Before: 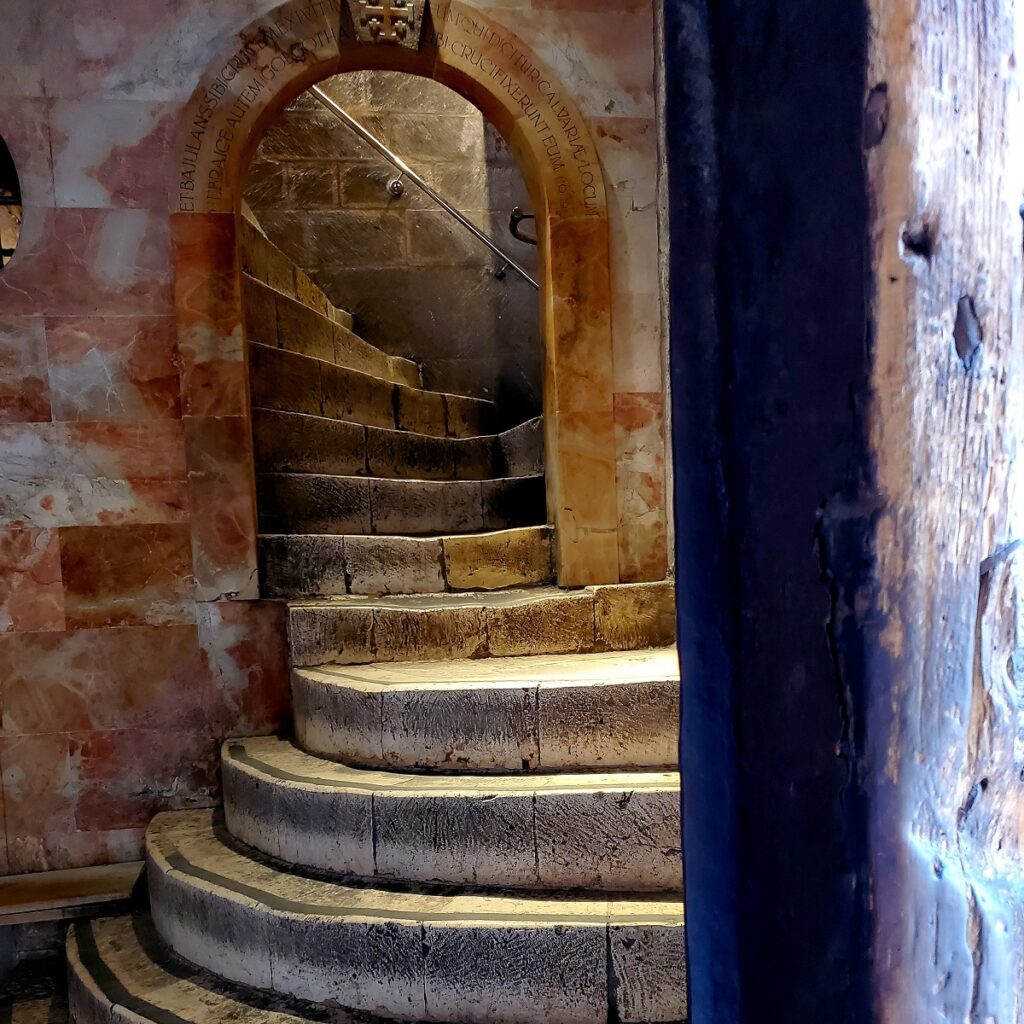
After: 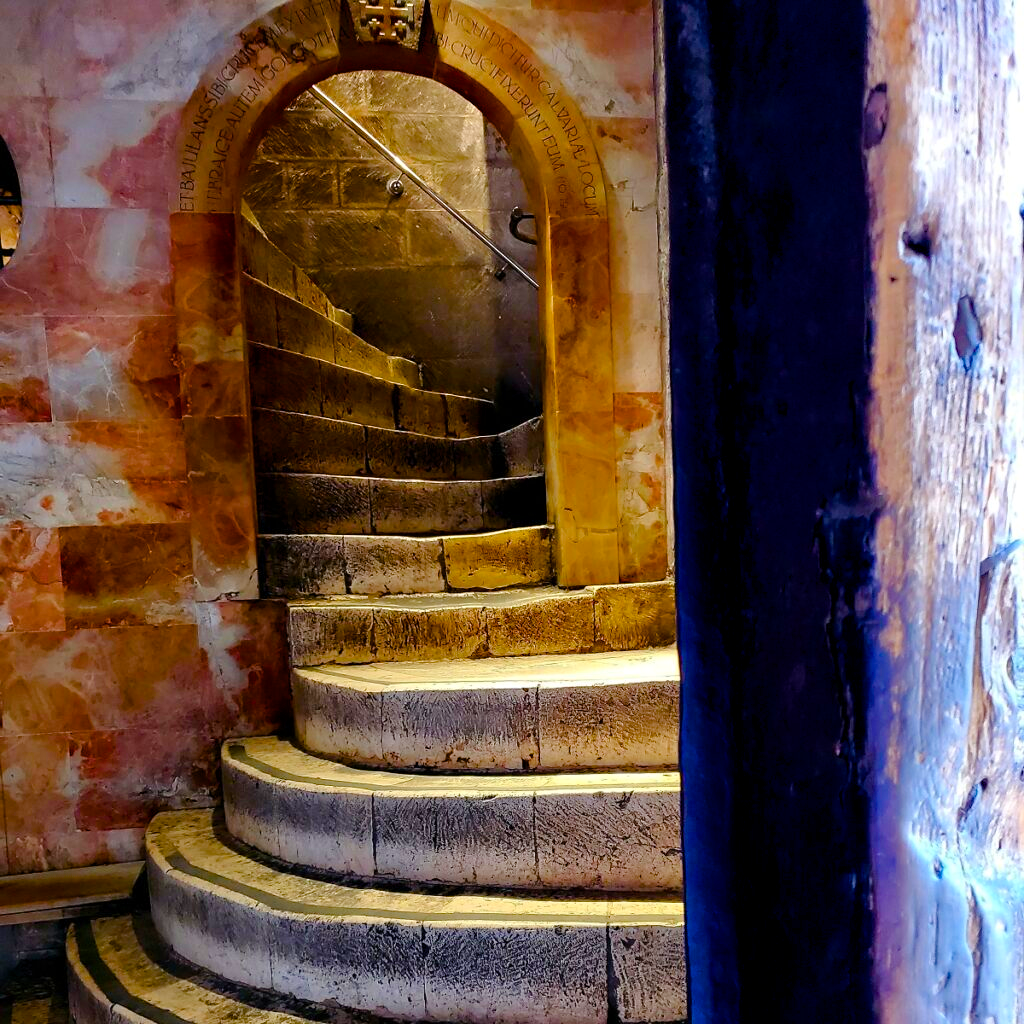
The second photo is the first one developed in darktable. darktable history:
color balance rgb: linear chroma grading › global chroma 18.9%, perceptual saturation grading › global saturation 20%, perceptual saturation grading › highlights -25%, perceptual saturation grading › shadows 50%, global vibrance 18.93%
tone equalizer: -8 EV 0.001 EV, -7 EV -0.004 EV, -6 EV 0.009 EV, -5 EV 0.032 EV, -4 EV 0.276 EV, -3 EV 0.644 EV, -2 EV 0.584 EV, -1 EV 0.187 EV, +0 EV 0.024 EV
